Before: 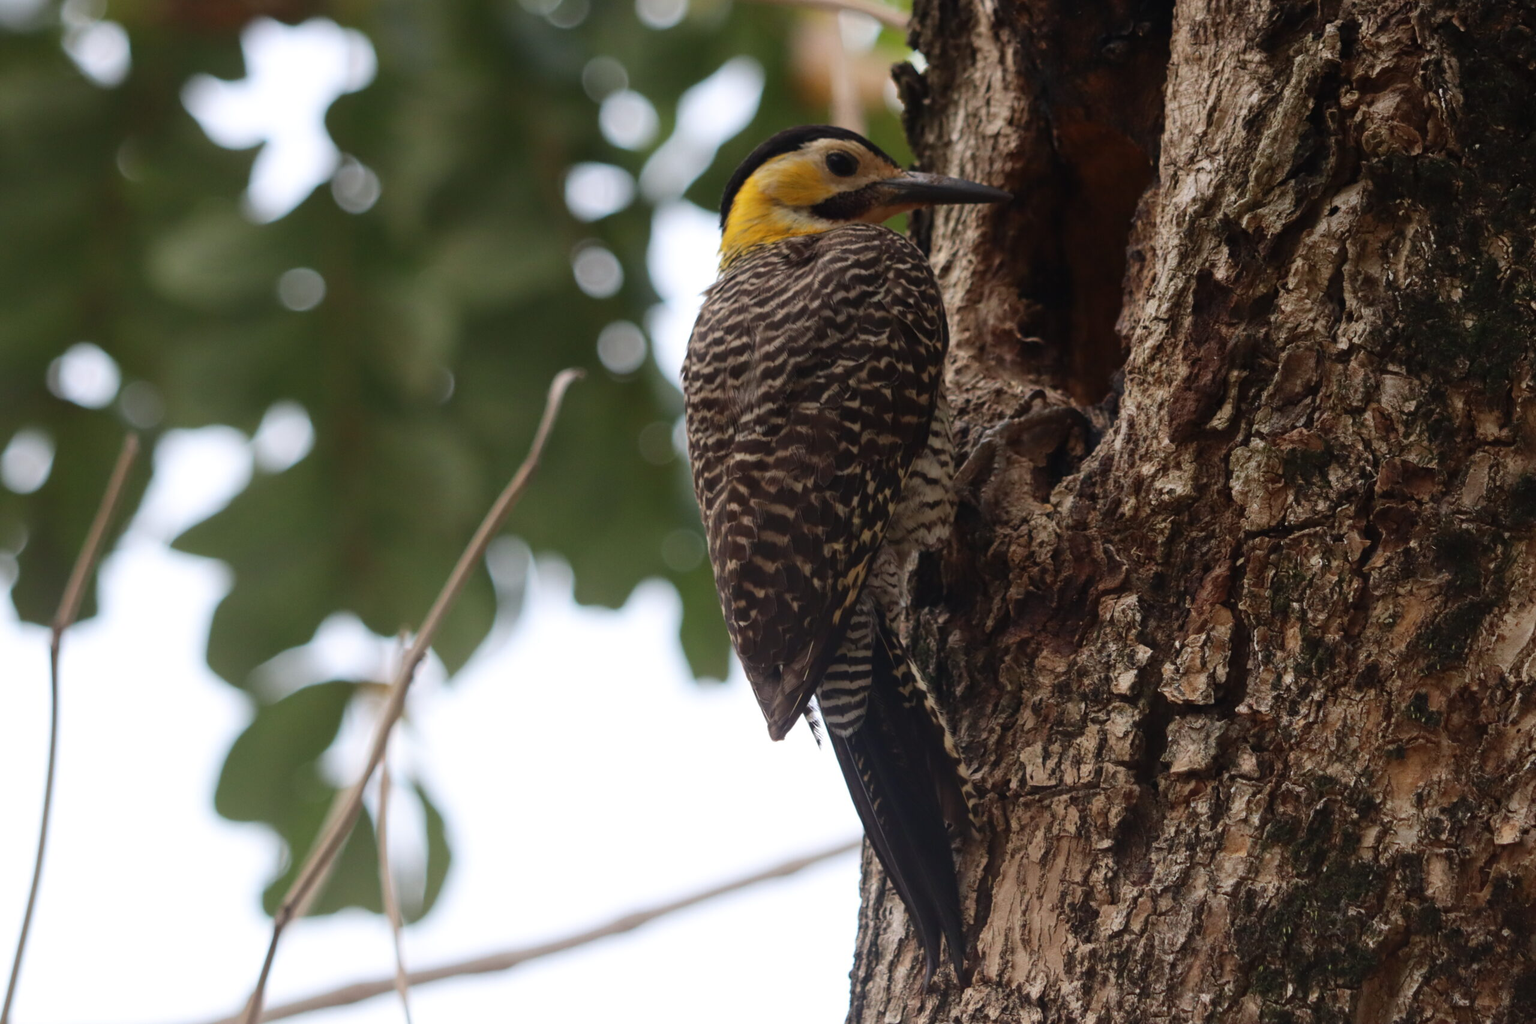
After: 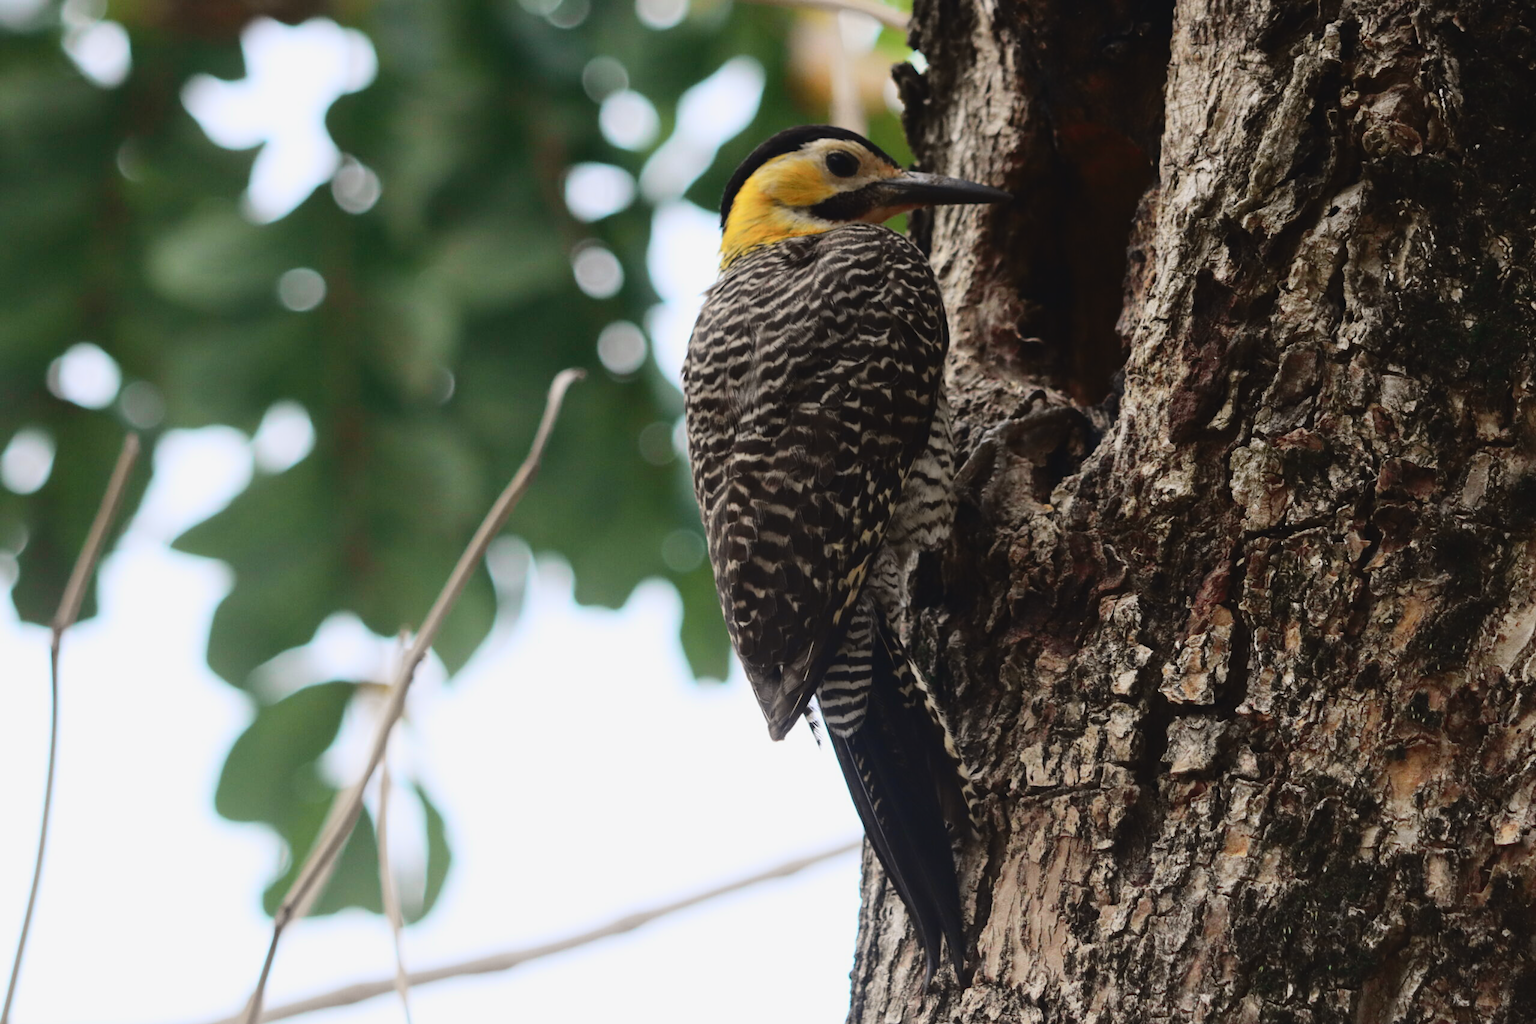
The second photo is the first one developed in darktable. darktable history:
tone curve: curves: ch0 [(0, 0.037) (0.045, 0.055) (0.155, 0.138) (0.29, 0.325) (0.428, 0.513) (0.604, 0.71) (0.824, 0.882) (1, 0.965)]; ch1 [(0, 0) (0.339, 0.334) (0.445, 0.419) (0.476, 0.454) (0.498, 0.498) (0.53, 0.515) (0.557, 0.556) (0.609, 0.649) (0.716, 0.746) (1, 1)]; ch2 [(0, 0) (0.327, 0.318) (0.417, 0.426) (0.46, 0.453) (0.502, 0.5) (0.526, 0.52) (0.554, 0.541) (0.626, 0.65) (0.749, 0.746) (1, 1)], color space Lab, independent channels, preserve colors none
